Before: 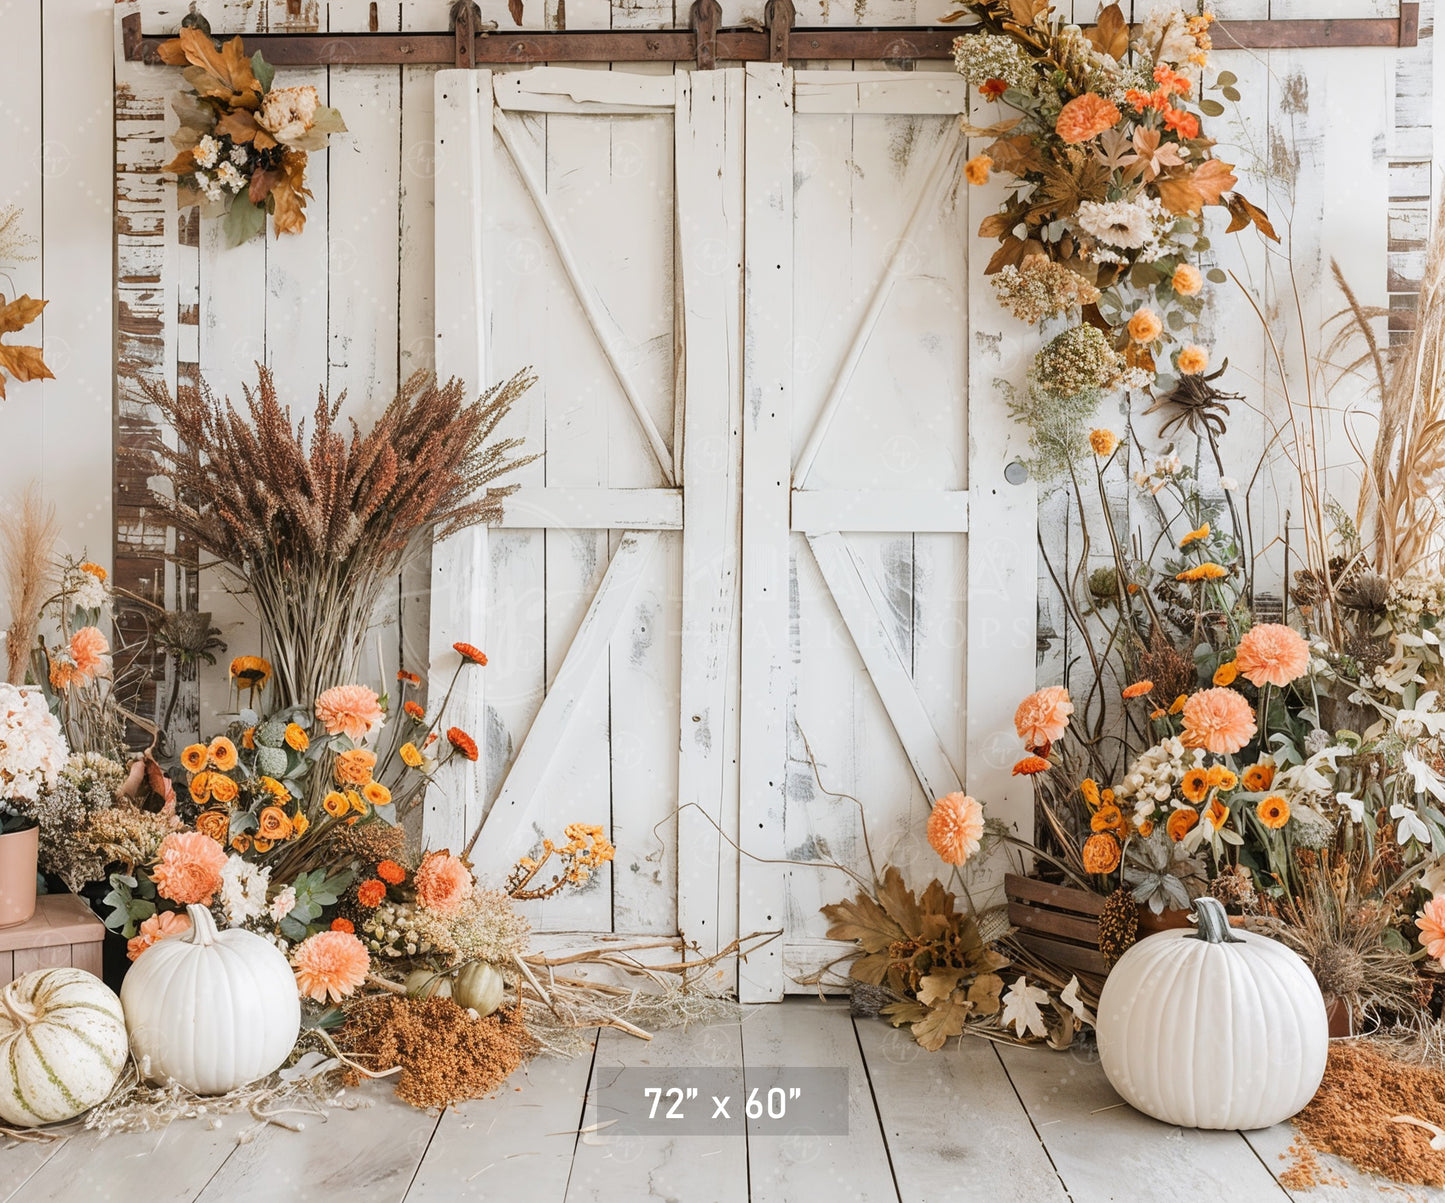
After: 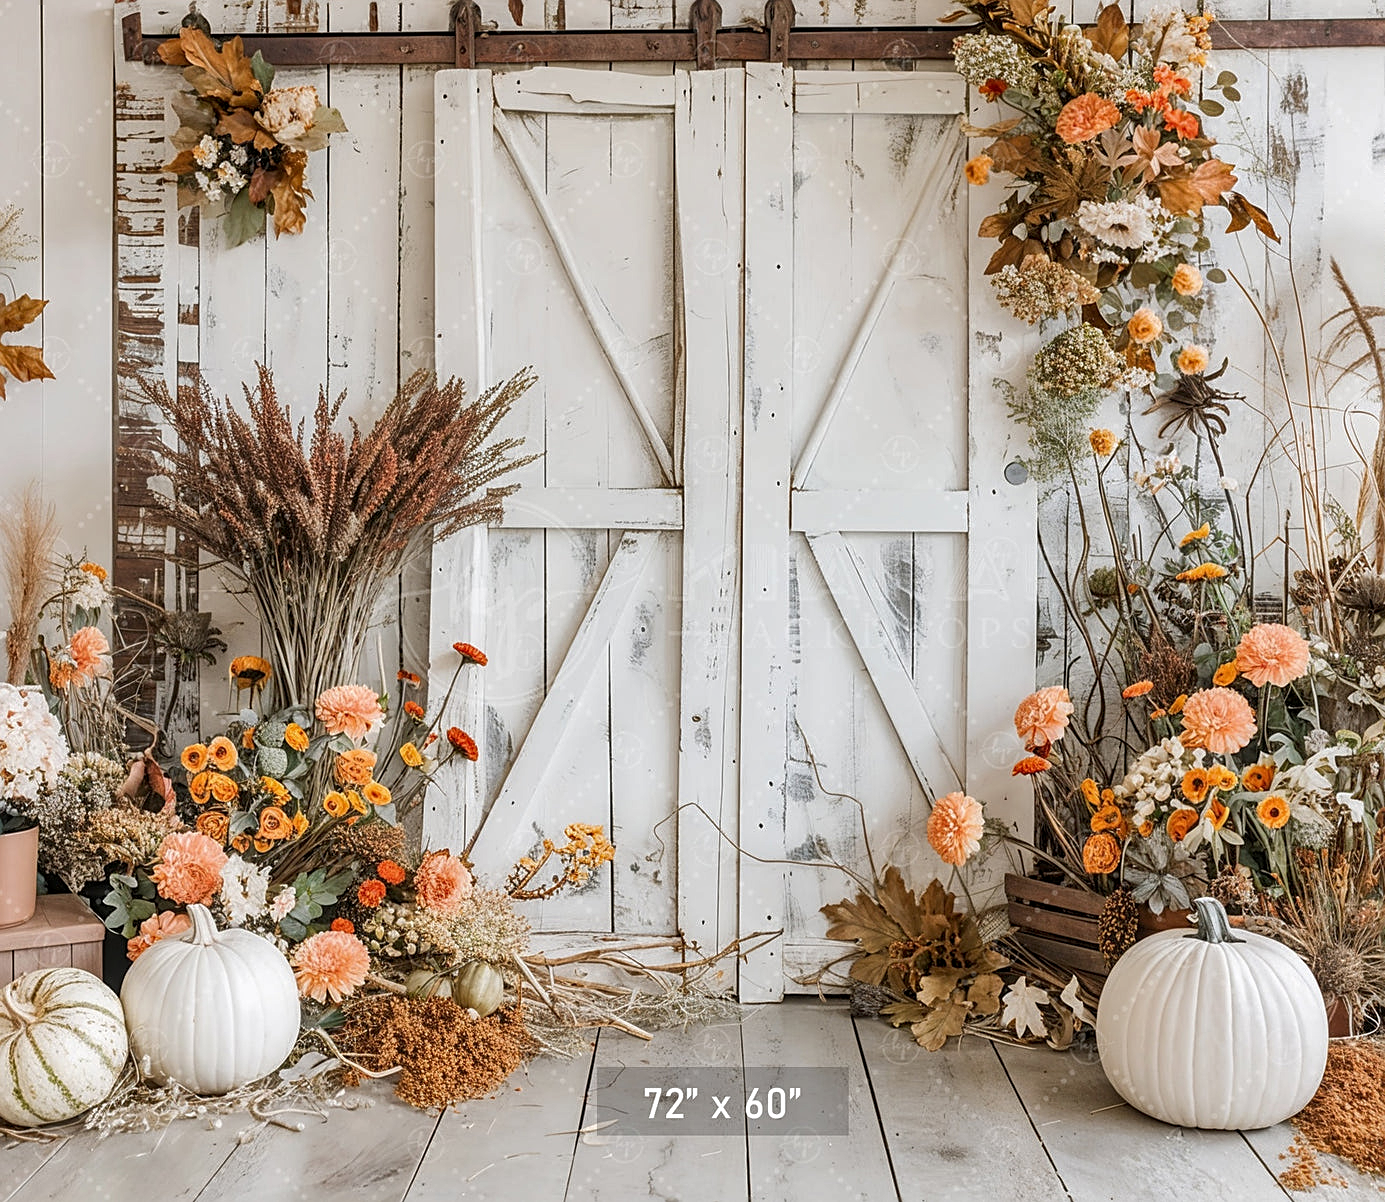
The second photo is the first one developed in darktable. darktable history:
sharpen: on, module defaults
tone equalizer: edges refinement/feathering 500, mask exposure compensation -1.57 EV, preserve details no
shadows and highlights: shadows 47.37, highlights -41.46, soften with gaussian
local contrast: on, module defaults
crop: right 4.086%, bottom 0.024%
